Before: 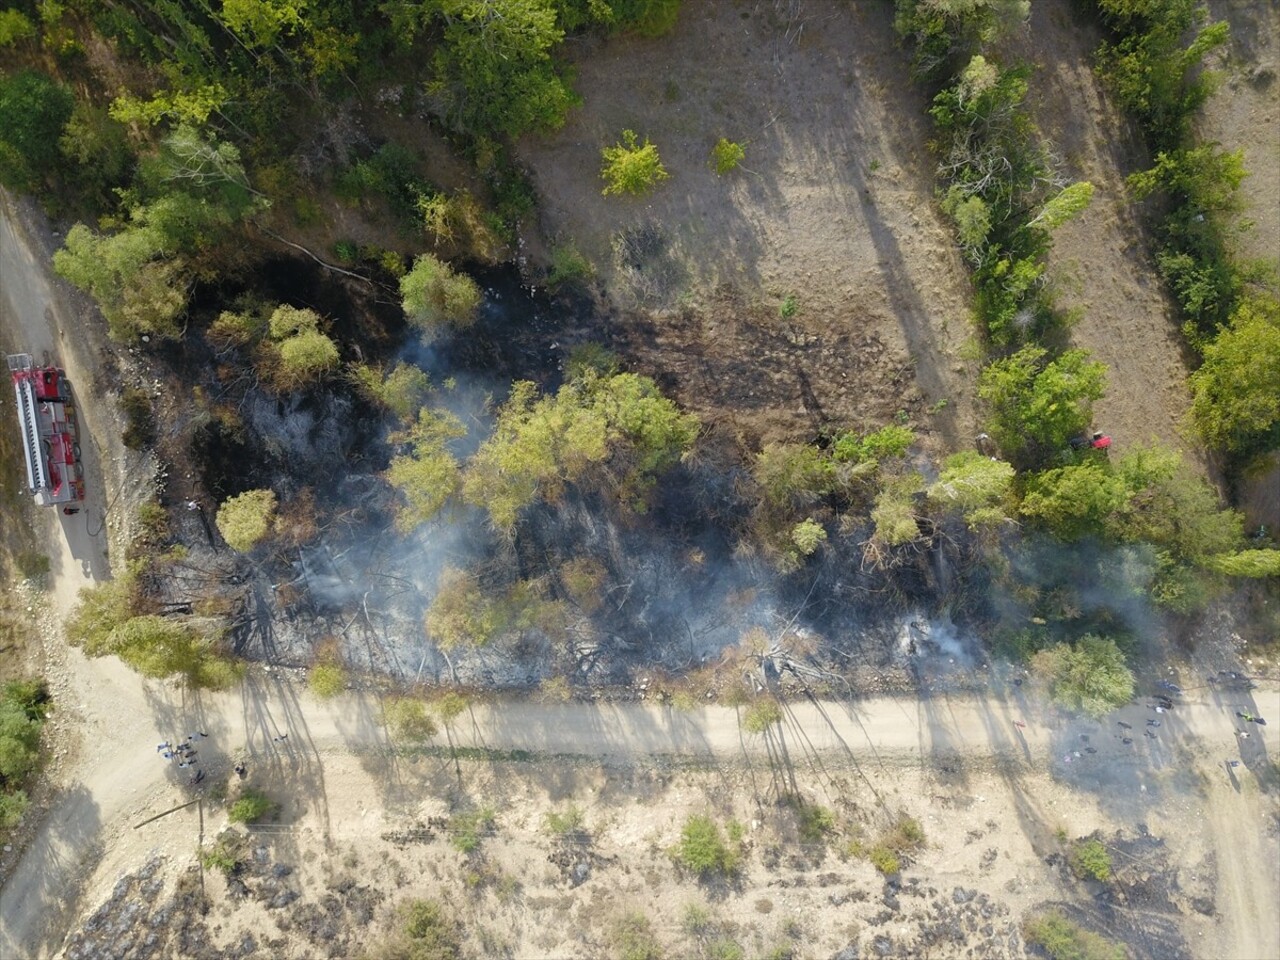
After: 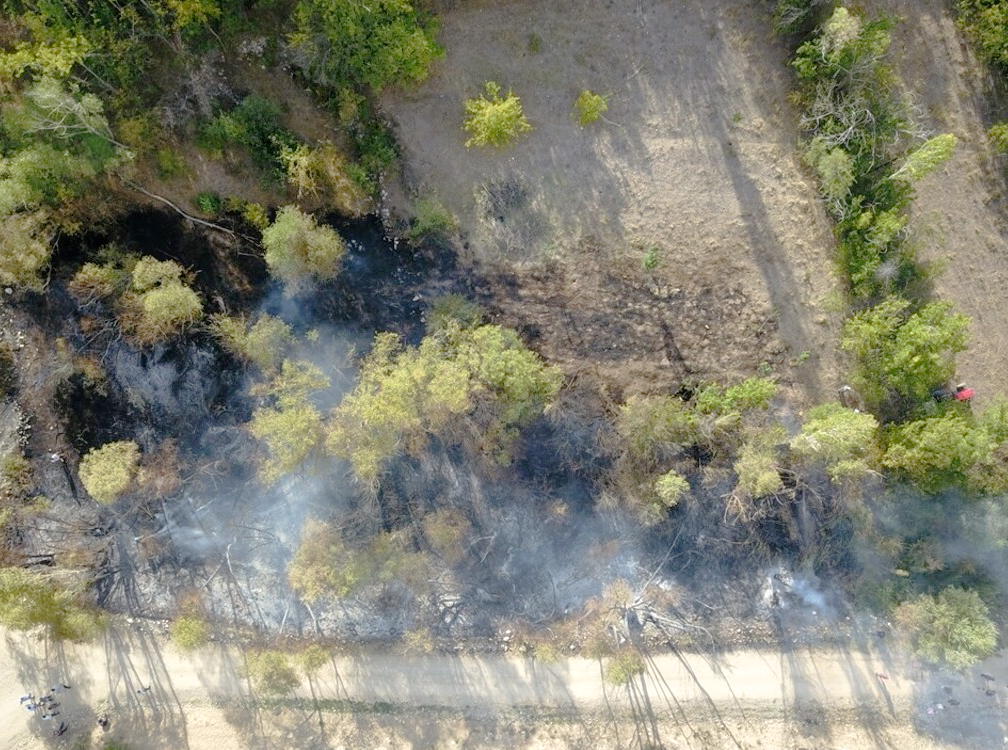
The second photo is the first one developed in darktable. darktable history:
local contrast: detail 117%
tone curve: curves: ch0 [(0, 0) (0.003, 0.007) (0.011, 0.011) (0.025, 0.021) (0.044, 0.04) (0.069, 0.07) (0.1, 0.129) (0.136, 0.187) (0.177, 0.254) (0.224, 0.325) (0.277, 0.398) (0.335, 0.461) (0.399, 0.513) (0.468, 0.571) (0.543, 0.624) (0.623, 0.69) (0.709, 0.777) (0.801, 0.86) (0.898, 0.953) (1, 1)], preserve colors none
crop and rotate: left 10.77%, top 5.1%, right 10.41%, bottom 16.76%
